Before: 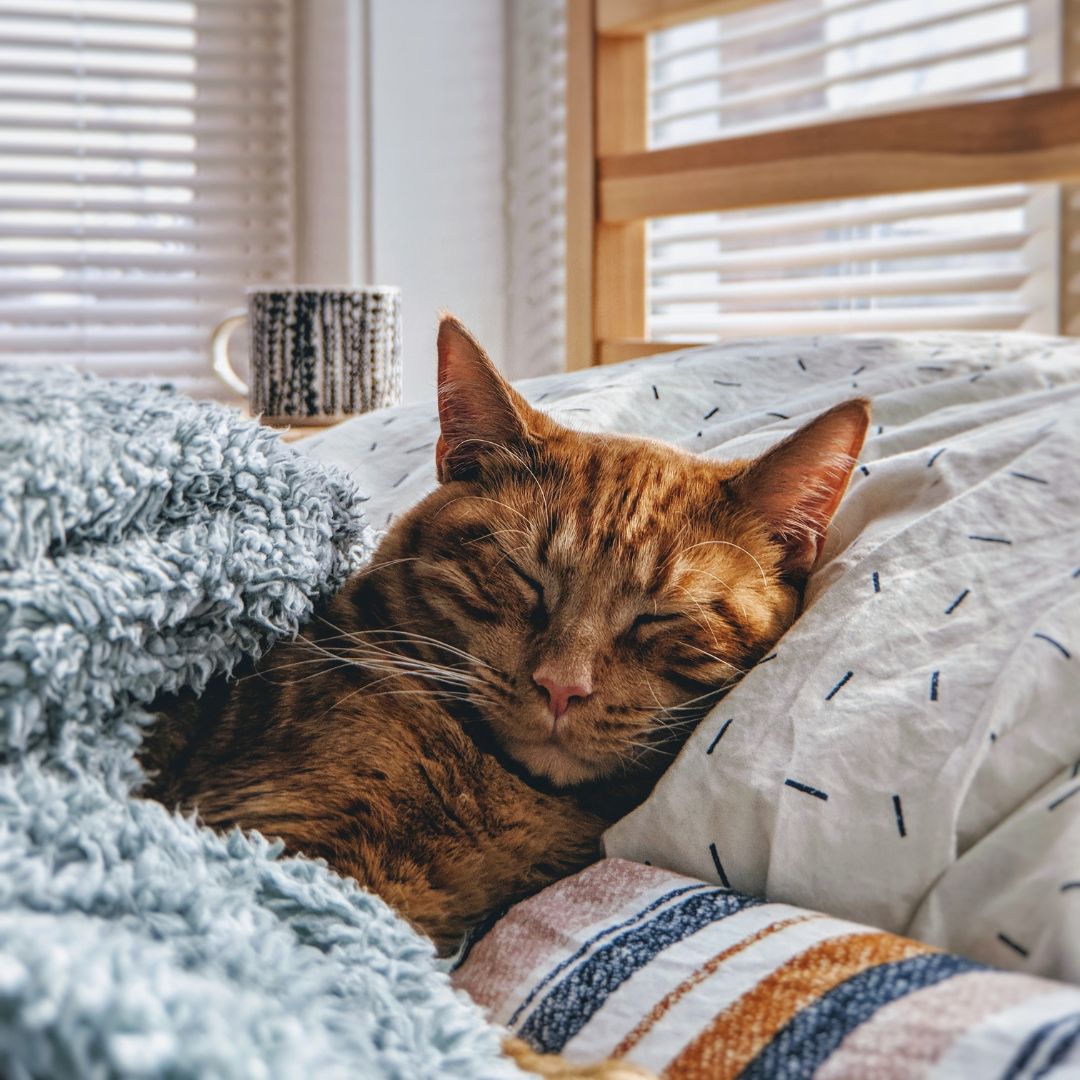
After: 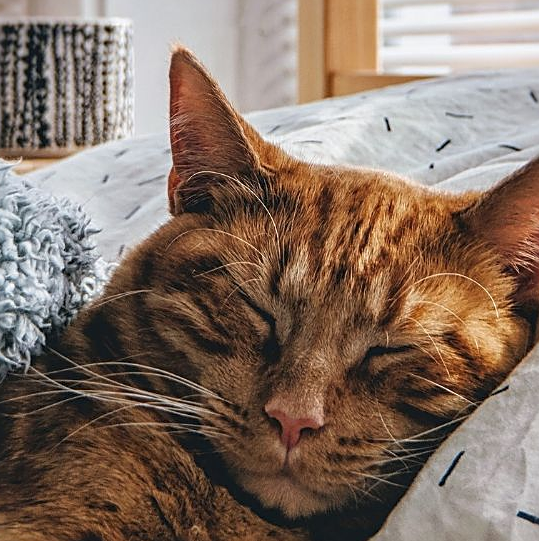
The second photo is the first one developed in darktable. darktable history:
sharpen: on, module defaults
crop: left 24.851%, top 24.831%, right 25.18%, bottom 25.011%
